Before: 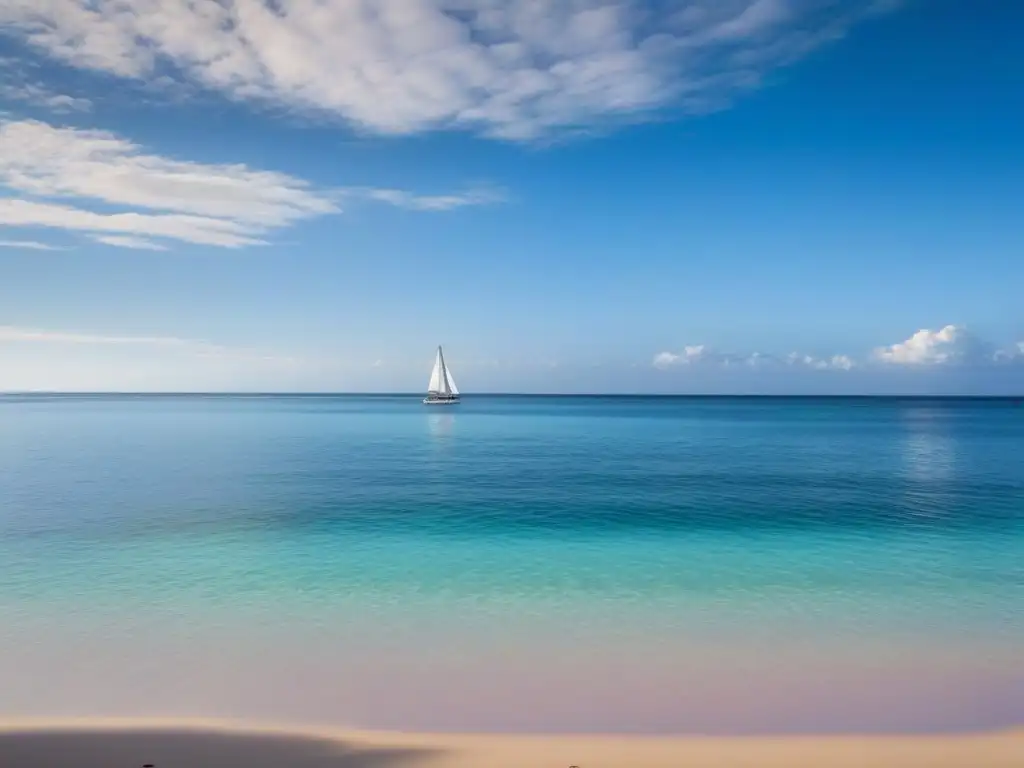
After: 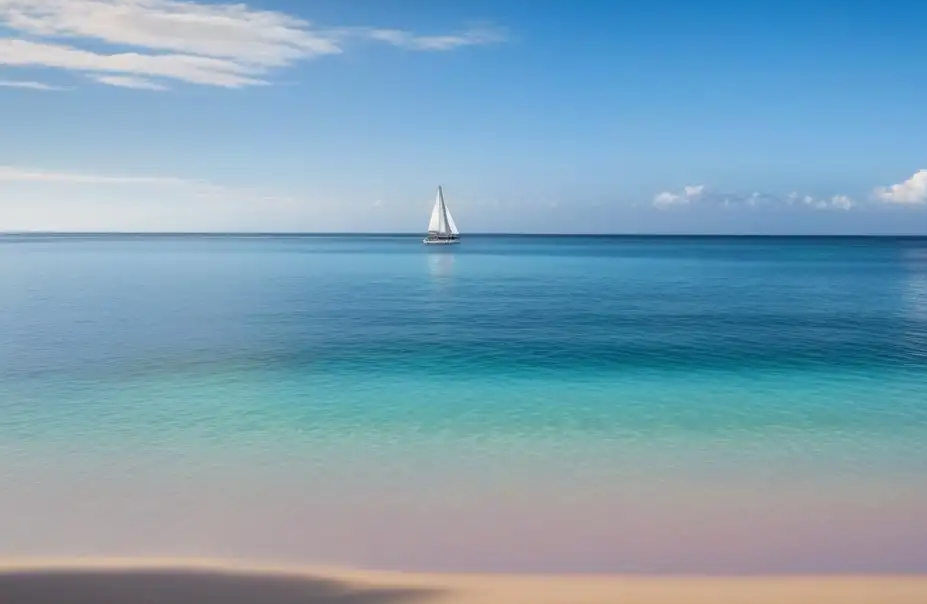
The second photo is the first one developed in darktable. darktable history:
crop: top 20.916%, right 9.437%, bottom 0.316%
color balance: output saturation 98.5%
